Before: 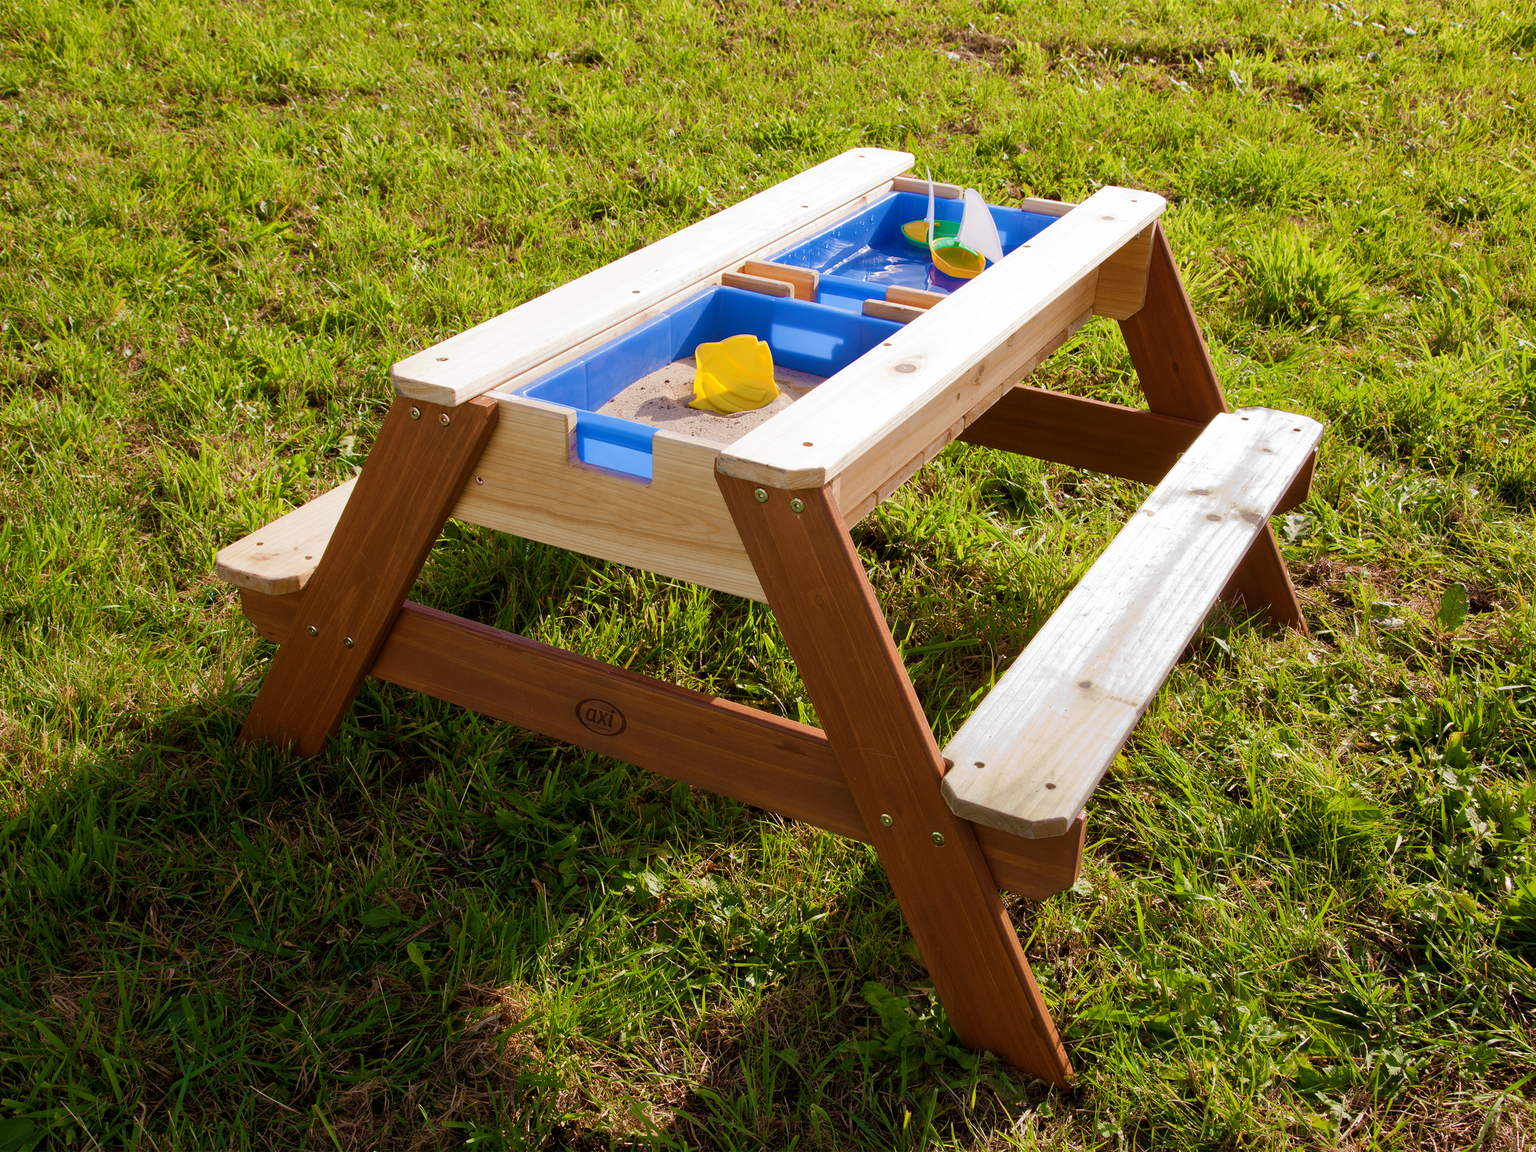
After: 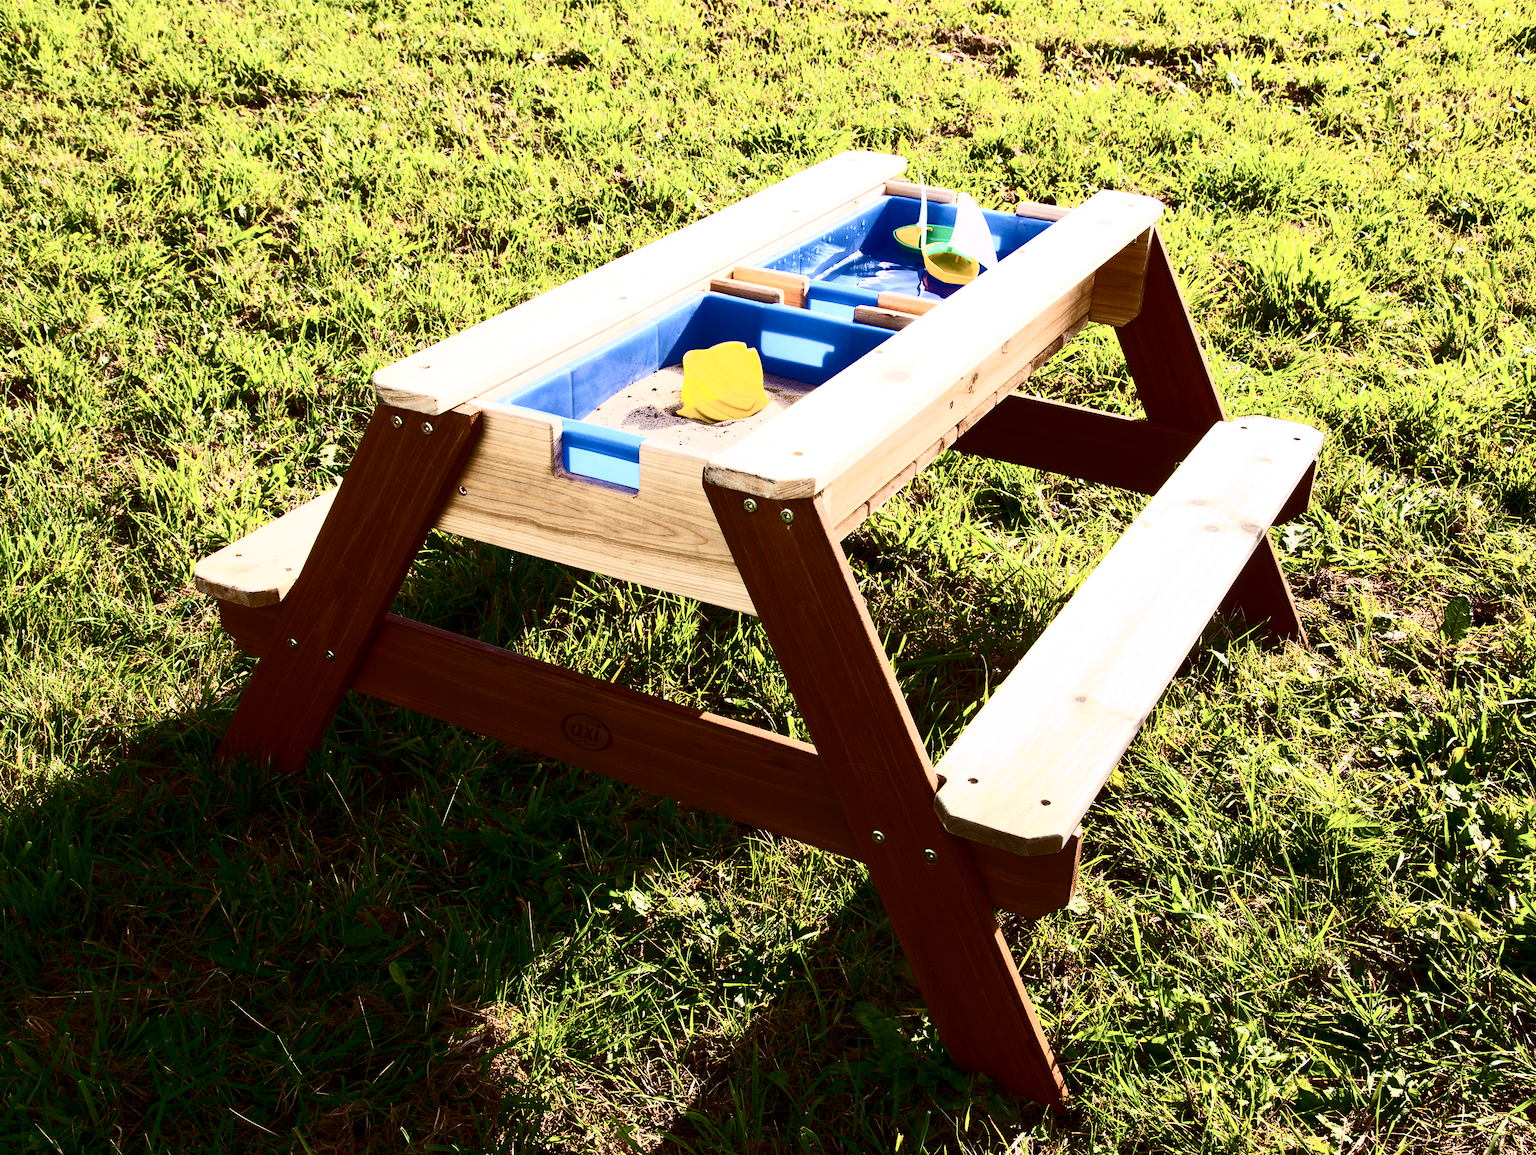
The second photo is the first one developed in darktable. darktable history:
crop: left 1.702%, right 0.281%, bottom 1.661%
color correction: highlights a* 0.029, highlights b* -0.322
contrast brightness saturation: contrast 0.924, brightness 0.203
